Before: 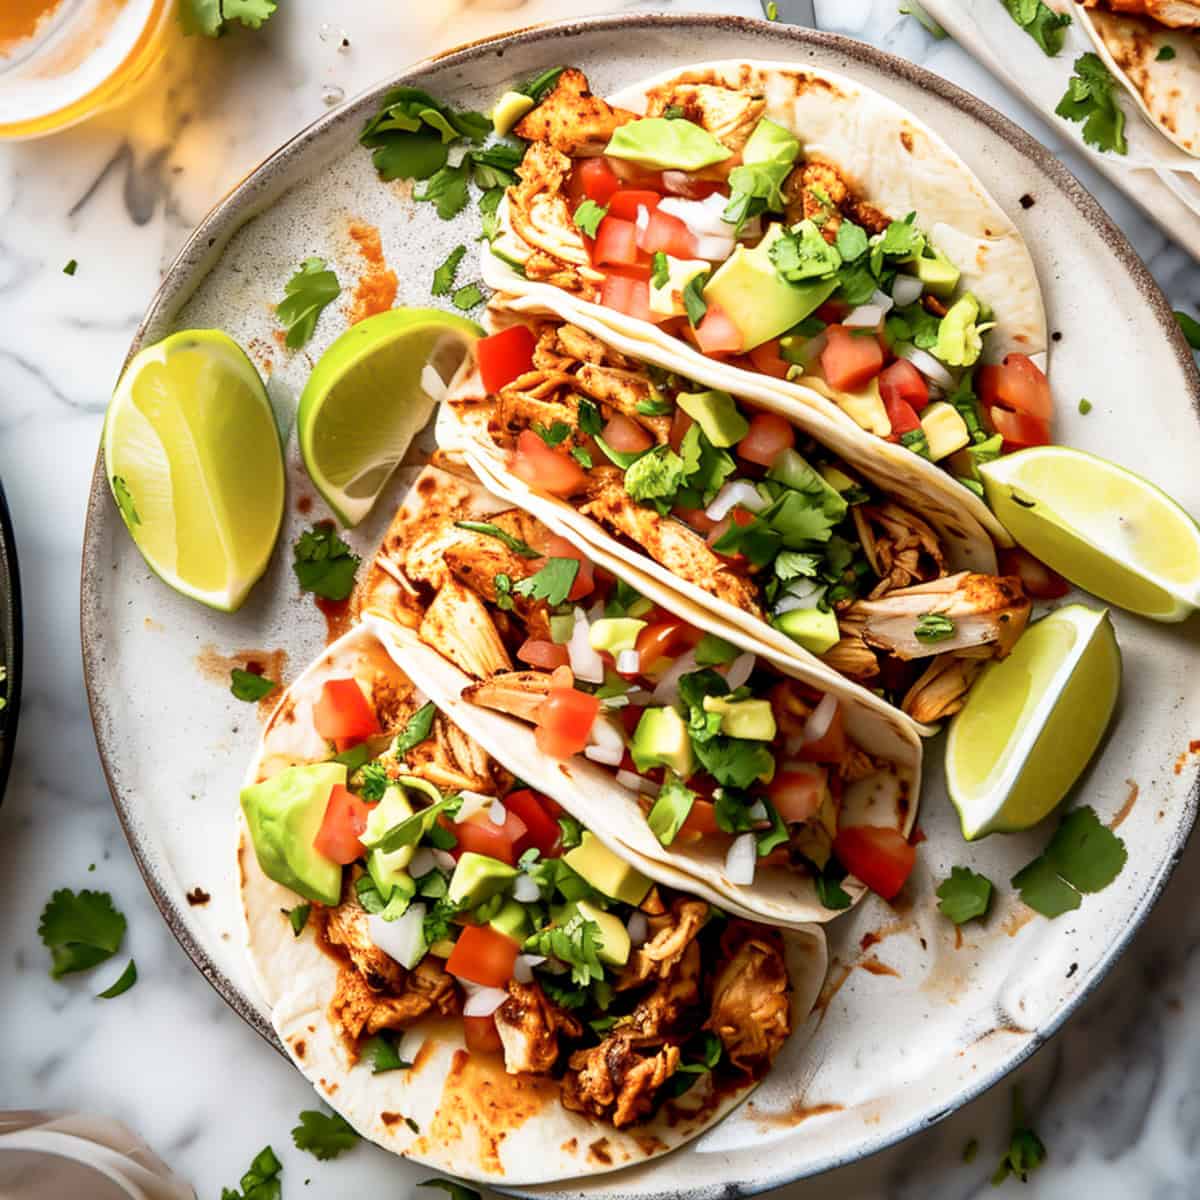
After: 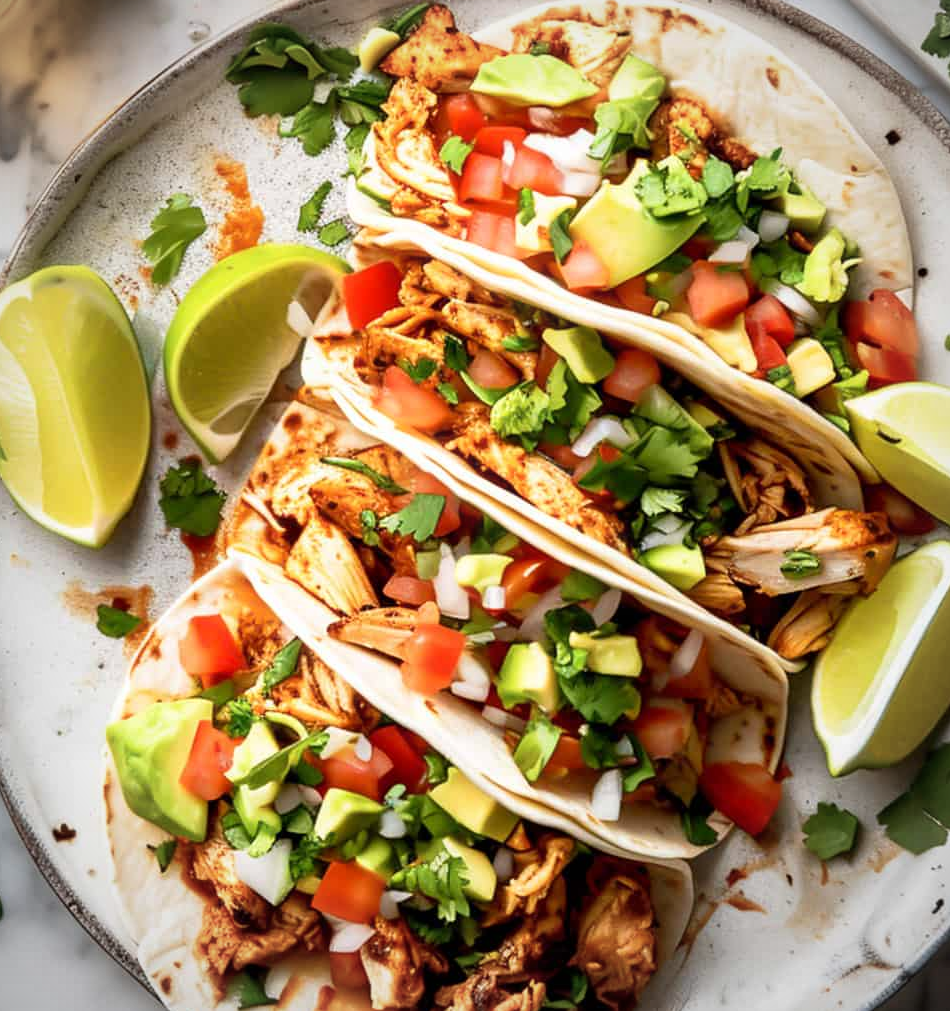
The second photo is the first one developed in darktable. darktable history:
vignetting: fall-off radius 60.92%
bloom: size 3%, threshold 100%, strength 0%
crop: left 11.225%, top 5.381%, right 9.565%, bottom 10.314%
